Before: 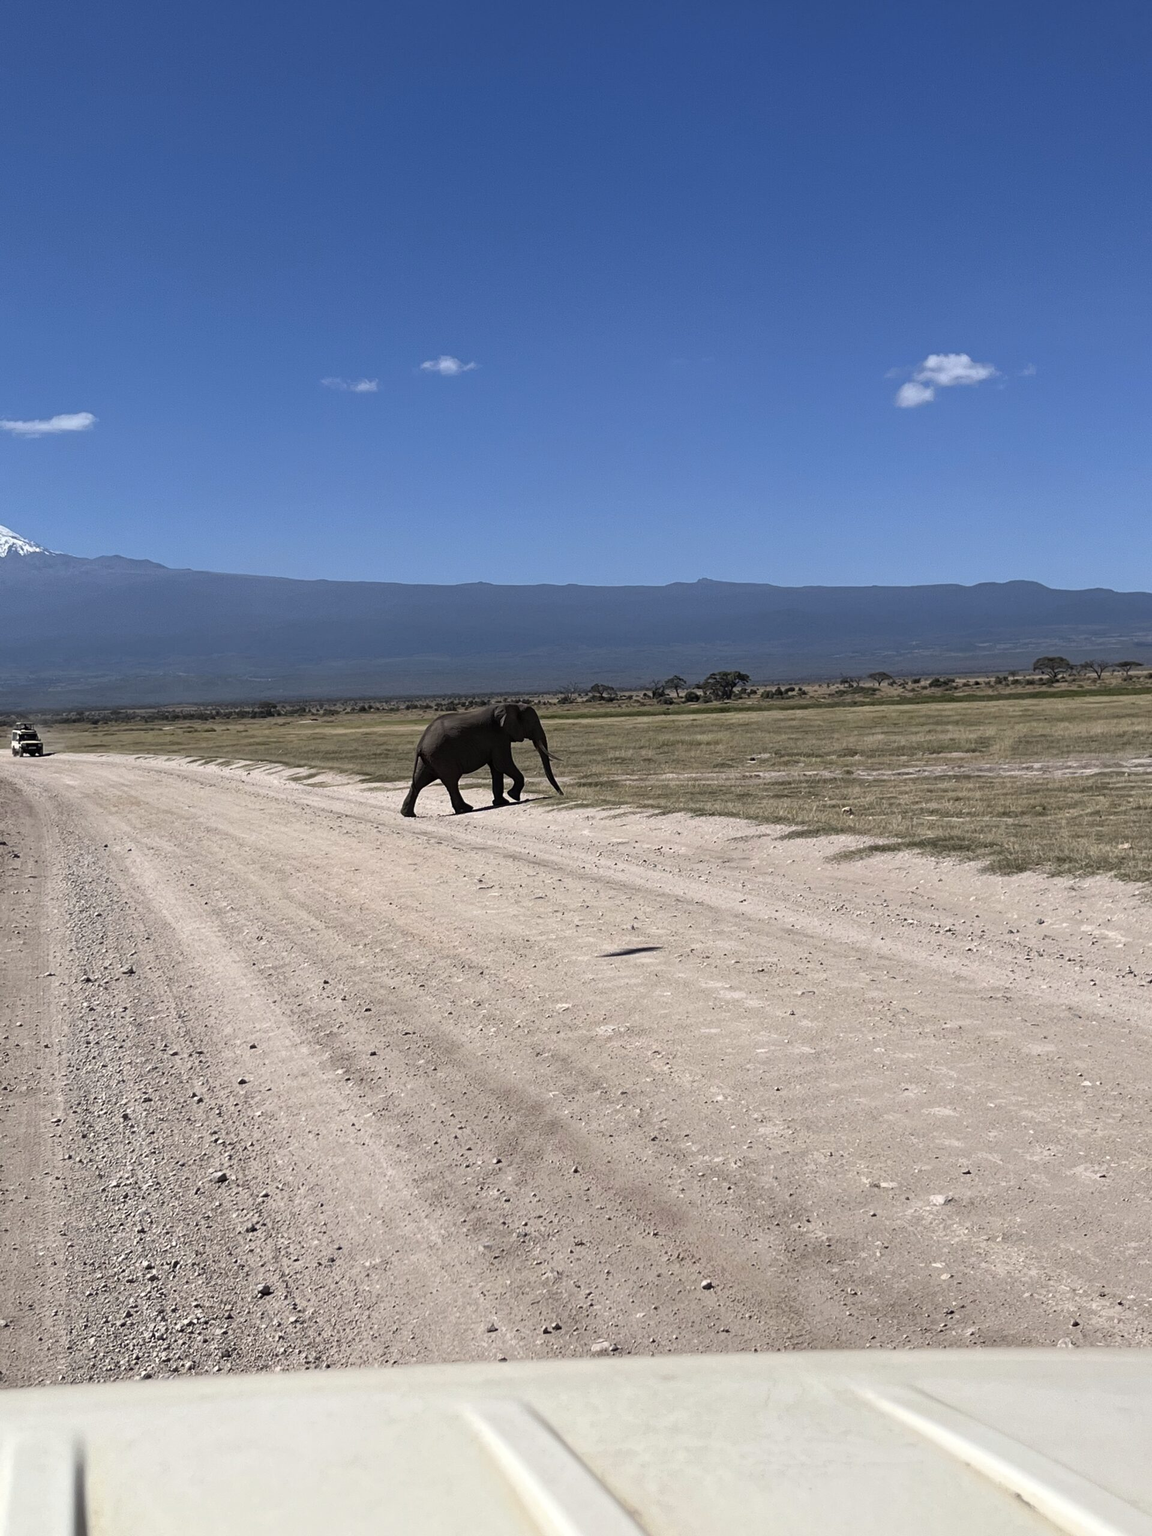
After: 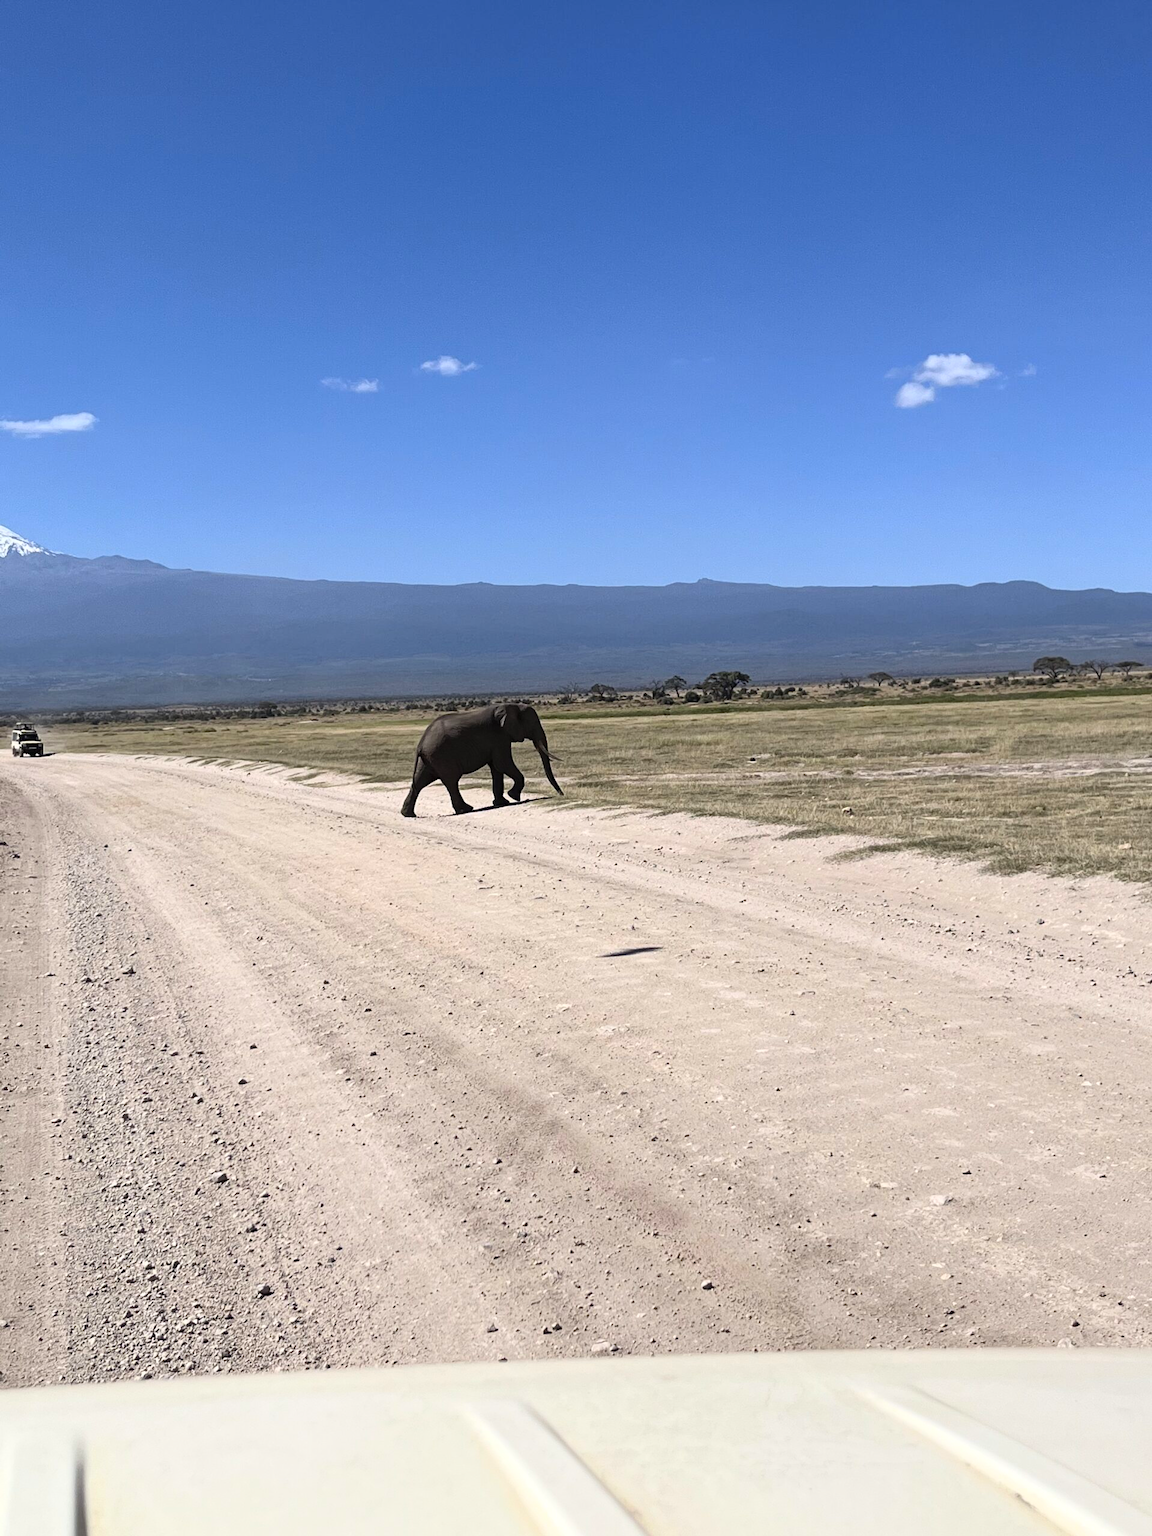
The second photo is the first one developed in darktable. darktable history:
contrast brightness saturation: contrast 0.204, brightness 0.162, saturation 0.225
